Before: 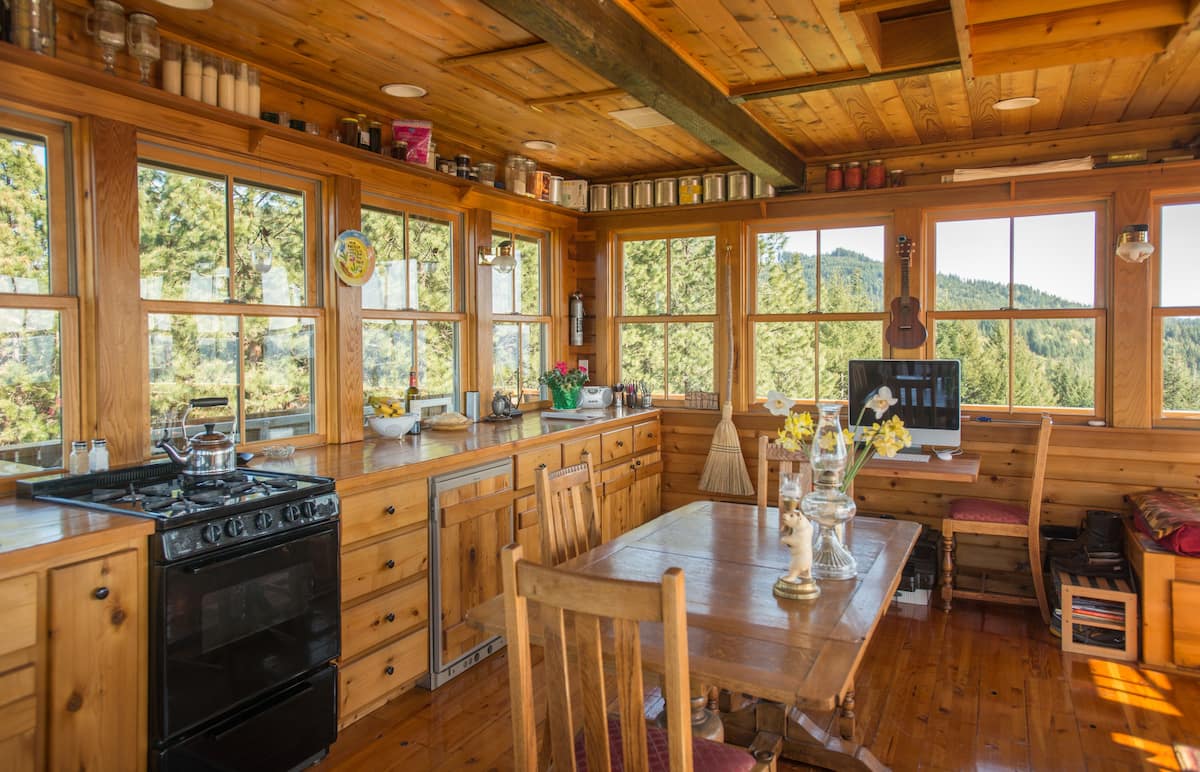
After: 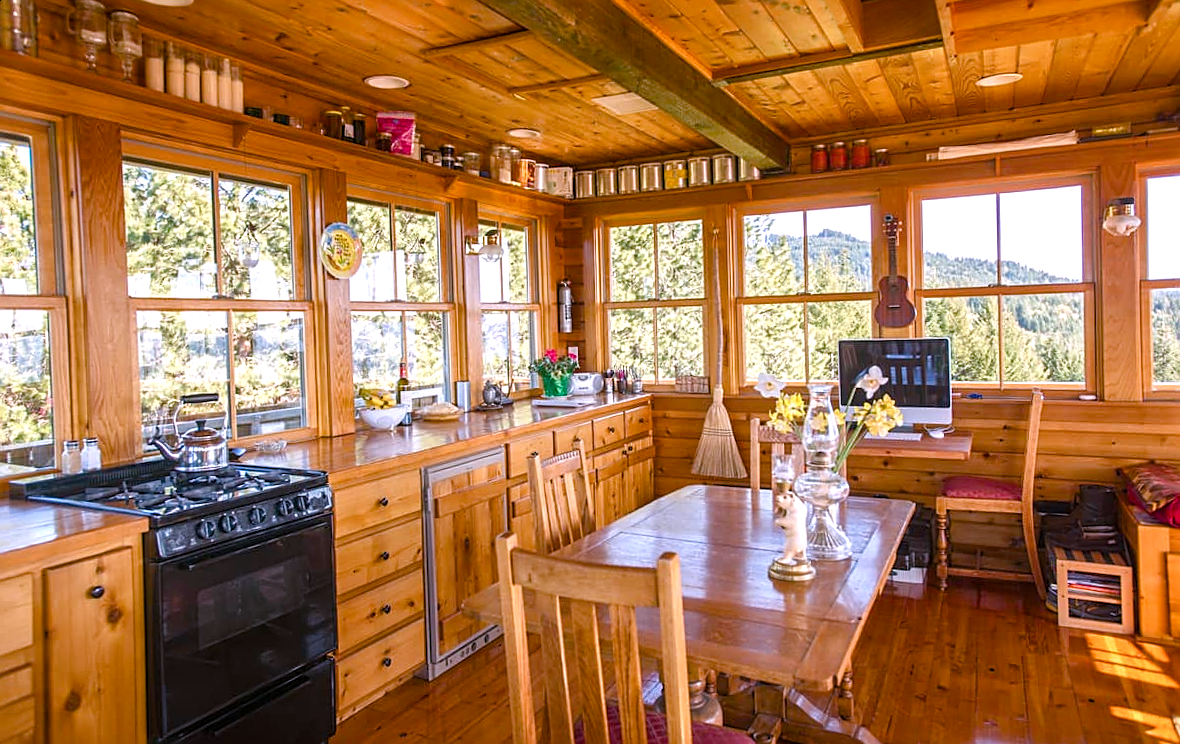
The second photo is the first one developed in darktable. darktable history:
white balance: red 1.042, blue 1.17
rotate and perspective: rotation -1.42°, crop left 0.016, crop right 0.984, crop top 0.035, crop bottom 0.965
color balance rgb: perceptual saturation grading › global saturation 25%, perceptual saturation grading › highlights -50%, perceptual saturation grading › shadows 30%, perceptual brilliance grading › global brilliance 12%, global vibrance 20%
sharpen: on, module defaults
